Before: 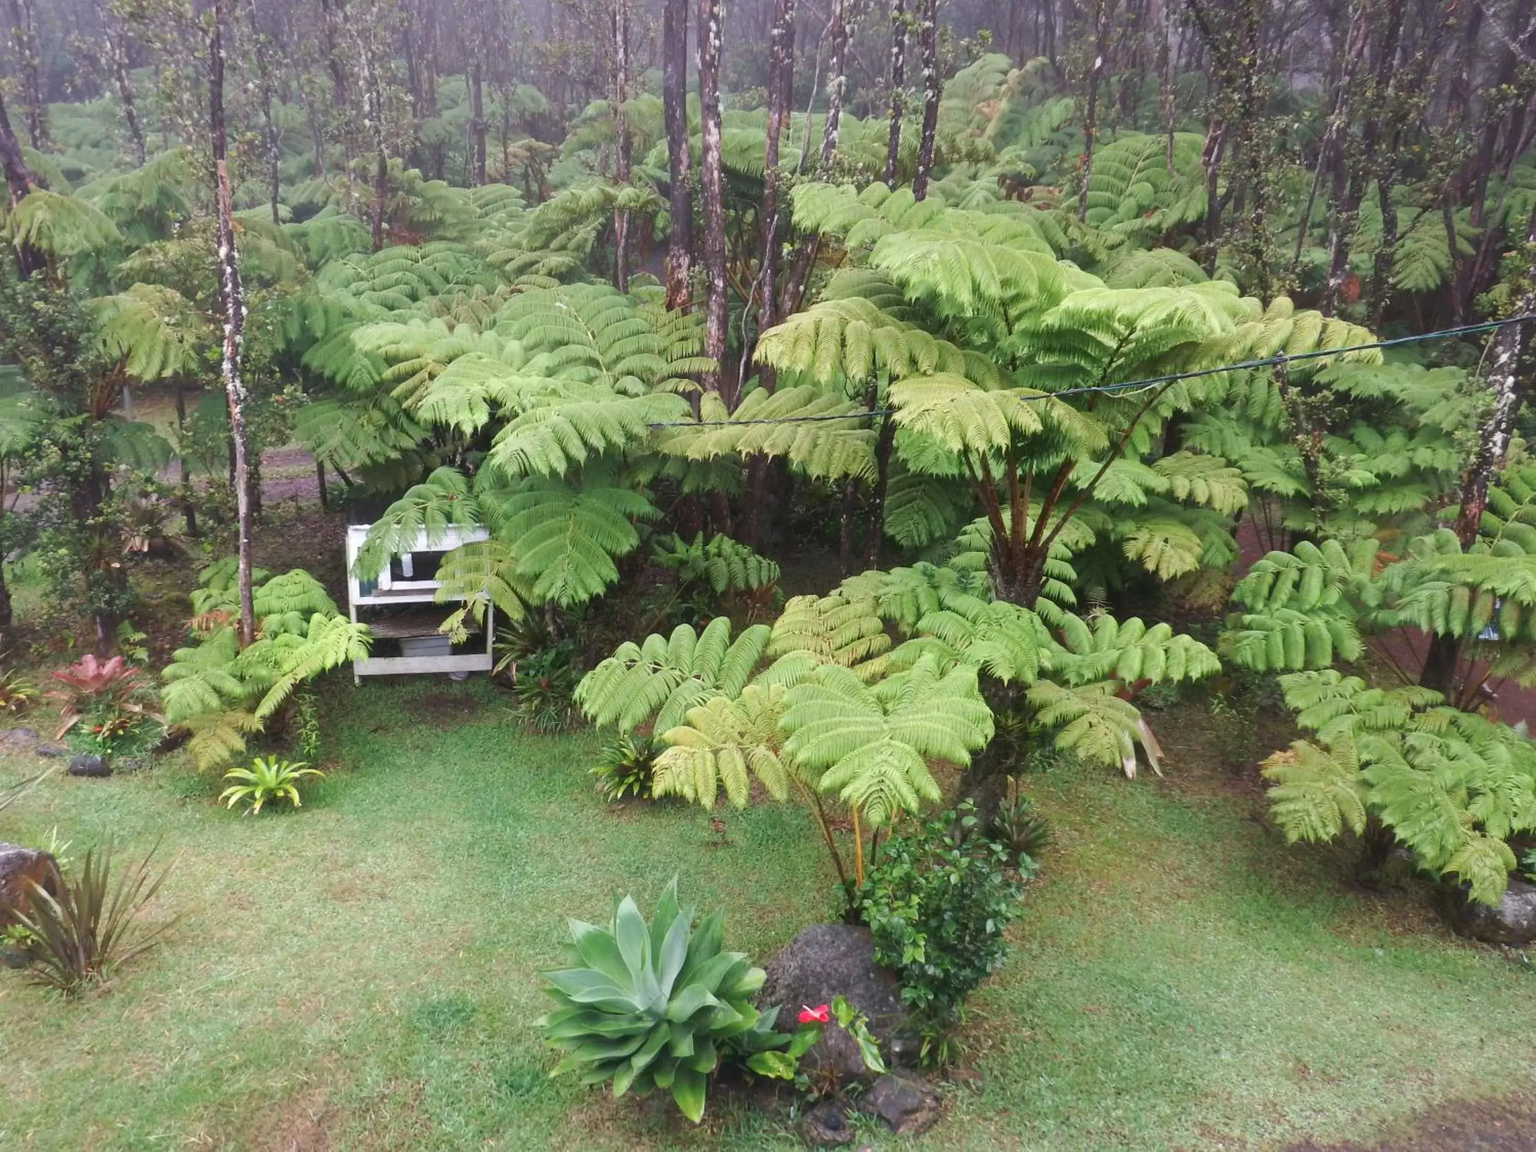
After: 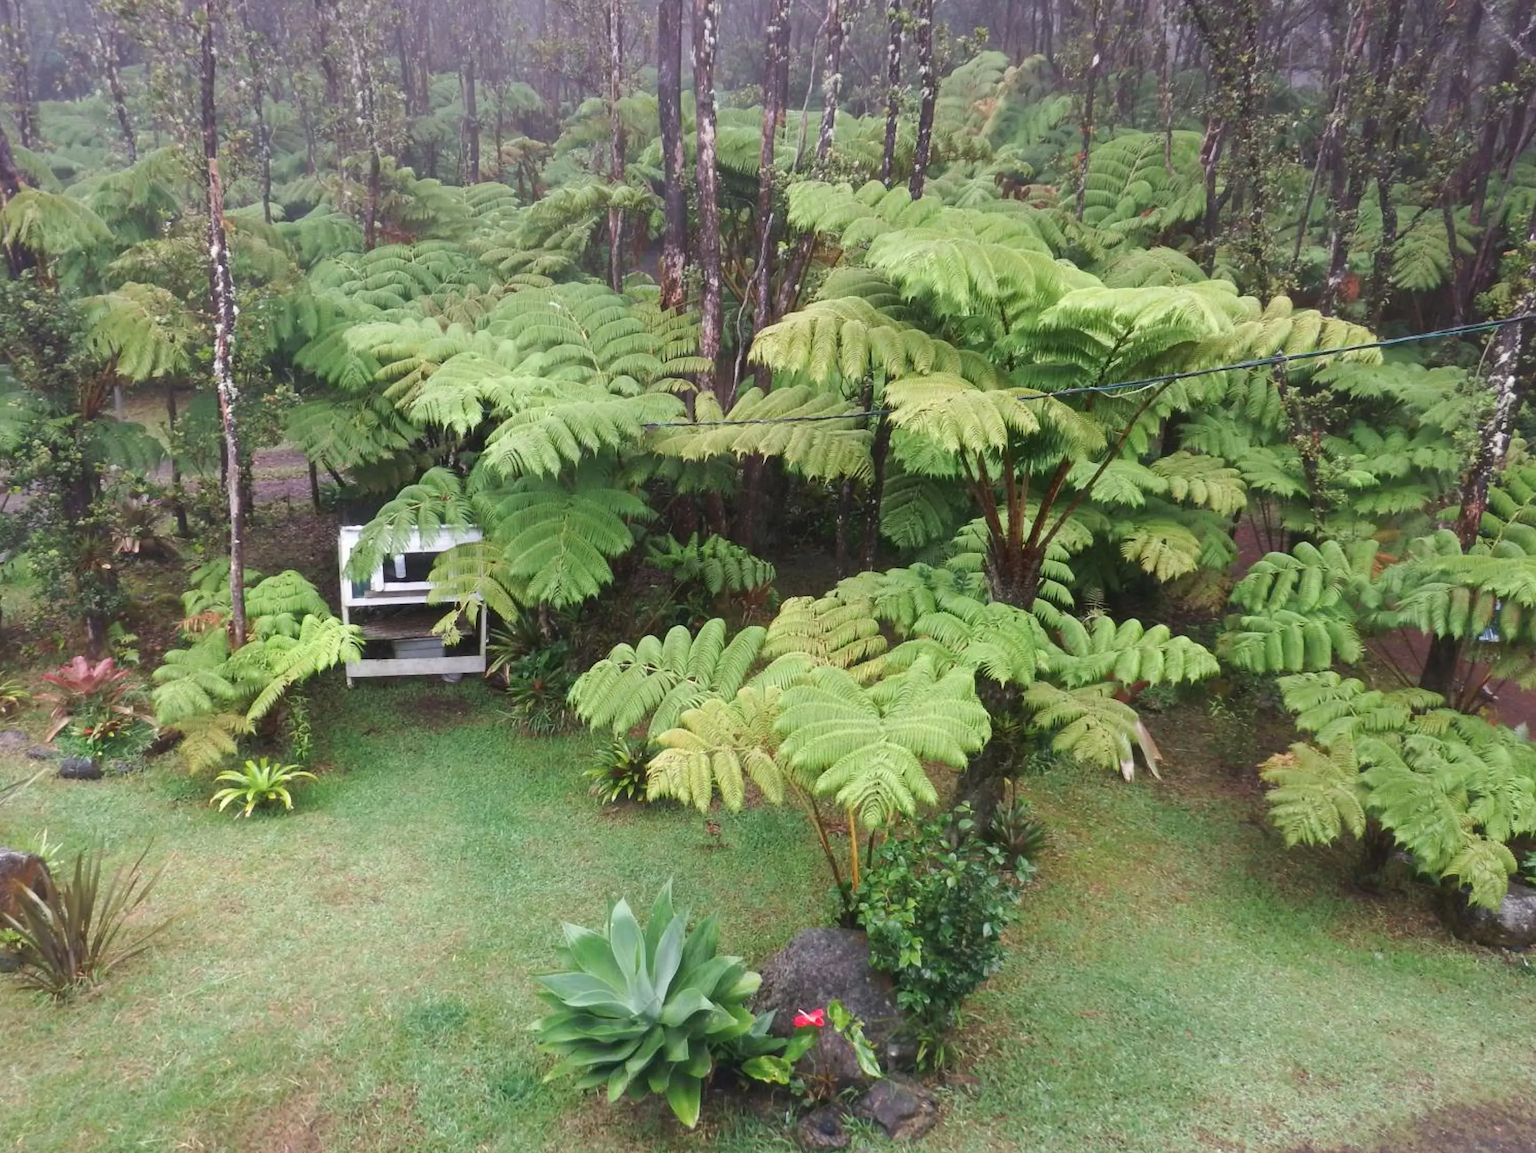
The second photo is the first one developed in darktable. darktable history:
crop and rotate: left 0.693%, top 0.267%, bottom 0.236%
